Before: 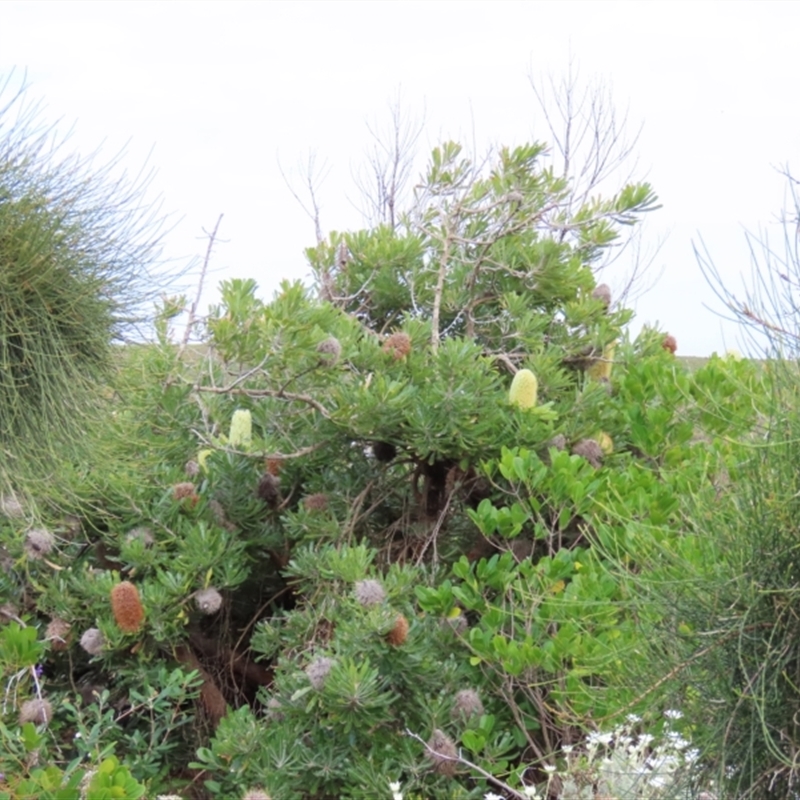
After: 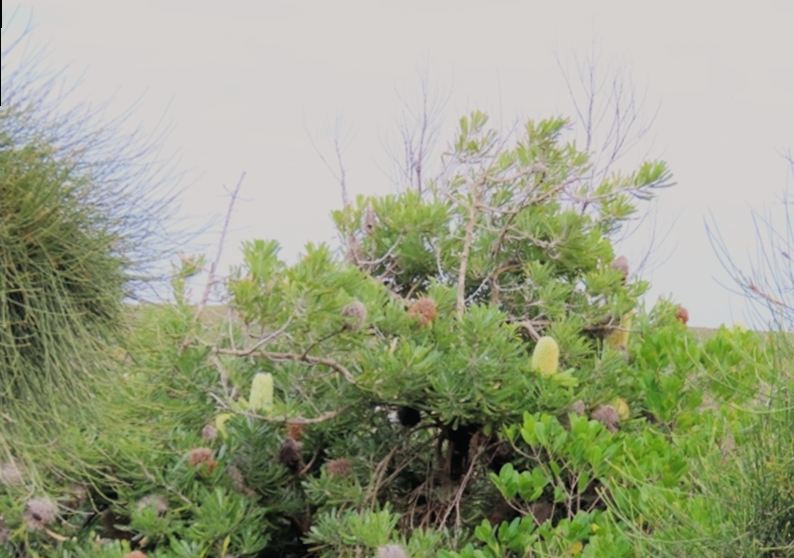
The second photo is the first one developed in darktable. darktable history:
rotate and perspective: rotation 0.679°, lens shift (horizontal) 0.136, crop left 0.009, crop right 0.991, crop top 0.078, crop bottom 0.95
color balance: lift [1, 0.998, 1.001, 1.002], gamma [1, 1.02, 1, 0.98], gain [1, 1.02, 1.003, 0.98]
white balance: red 1, blue 1
filmic rgb: black relative exposure -7.15 EV, white relative exposure 5.36 EV, hardness 3.02, color science v6 (2022)
crop: bottom 24.988%
tone curve: curves: ch0 [(0, 0) (0.003, 0.014) (0.011, 0.019) (0.025, 0.029) (0.044, 0.047) (0.069, 0.071) (0.1, 0.101) (0.136, 0.131) (0.177, 0.166) (0.224, 0.212) (0.277, 0.263) (0.335, 0.32) (0.399, 0.387) (0.468, 0.459) (0.543, 0.541) (0.623, 0.626) (0.709, 0.717) (0.801, 0.813) (0.898, 0.909) (1, 1)], preserve colors none
